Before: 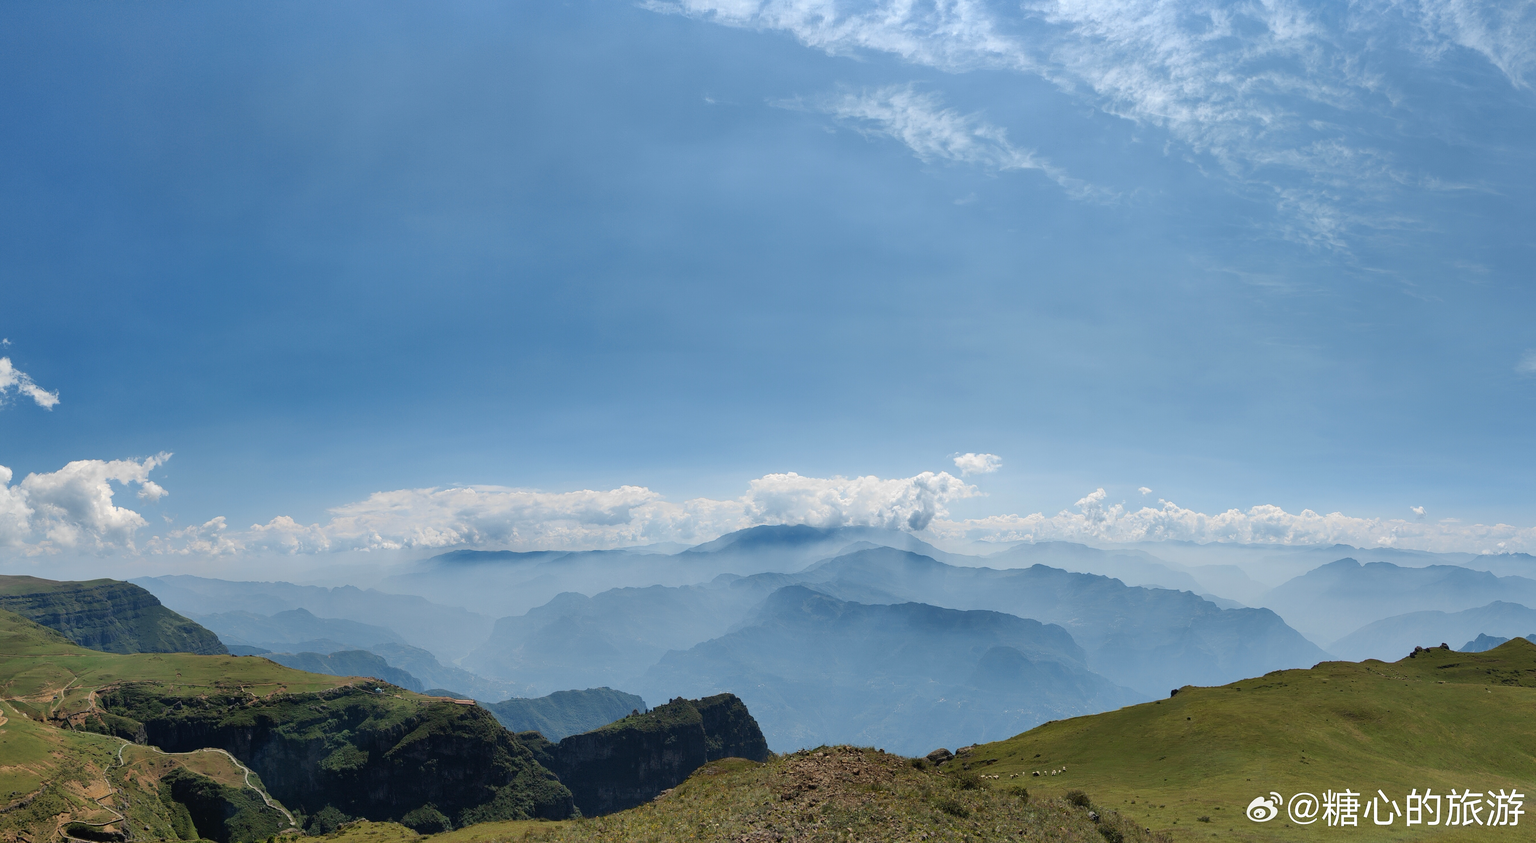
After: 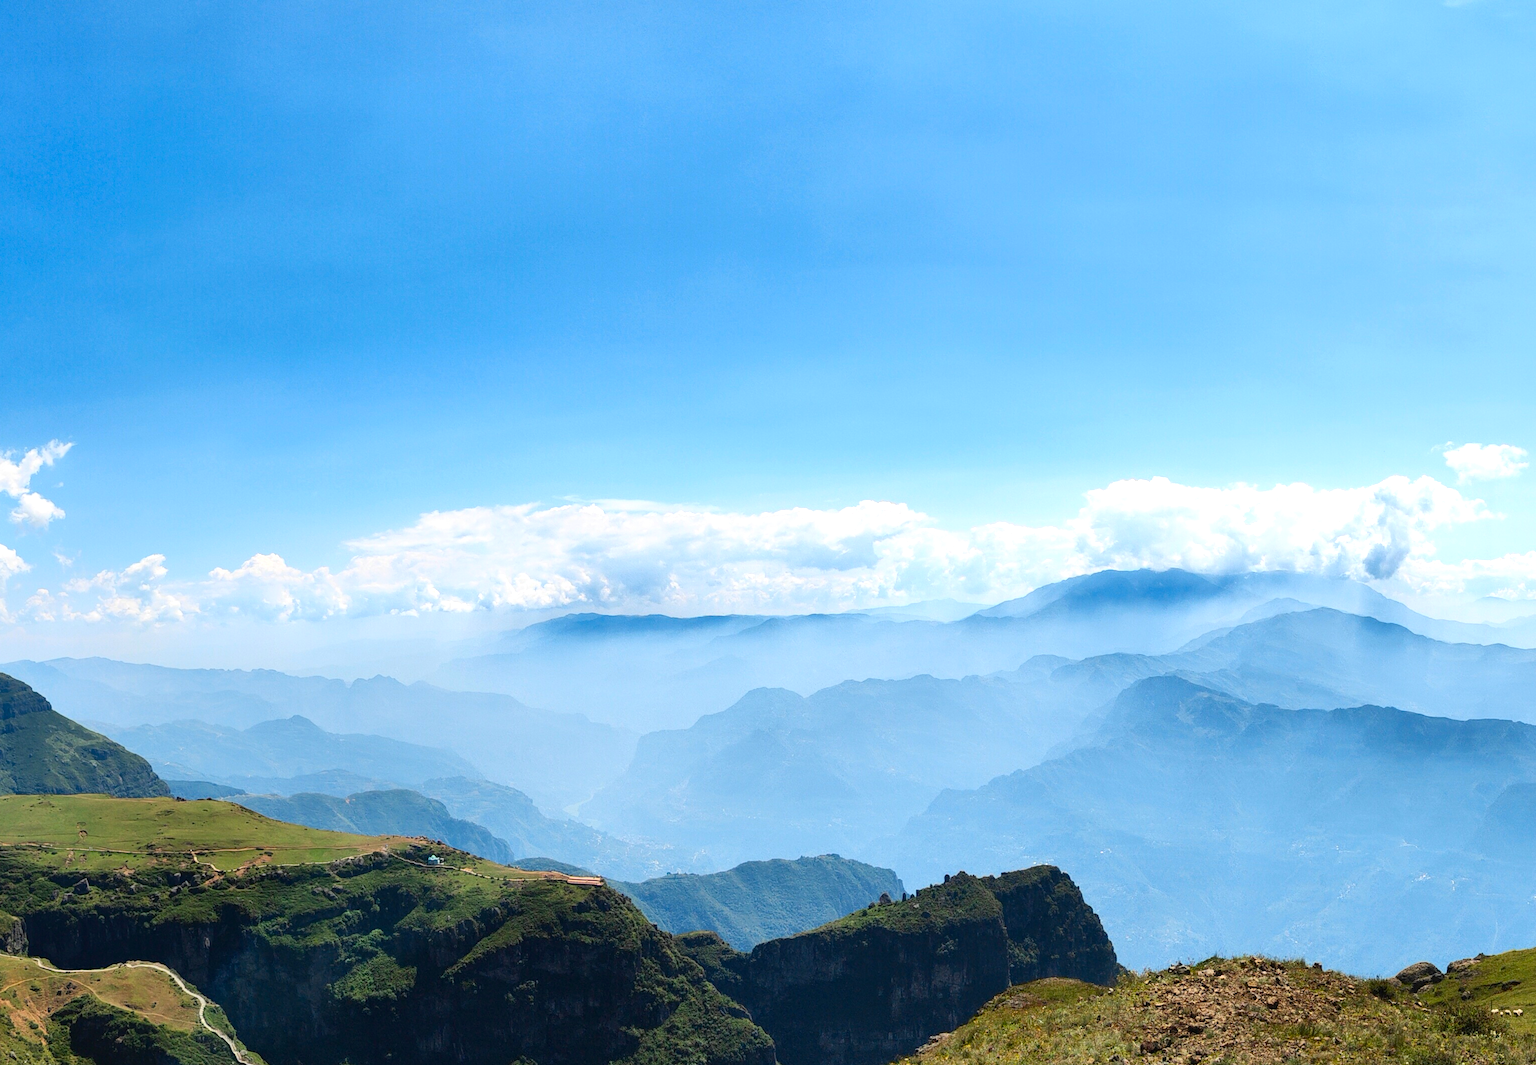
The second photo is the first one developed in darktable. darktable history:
exposure: black level correction 0, exposure 0.692 EV, compensate highlight preservation false
crop: left 8.575%, top 23.839%, right 34.454%, bottom 4.186%
contrast brightness saturation: contrast 0.161, saturation 0.32
